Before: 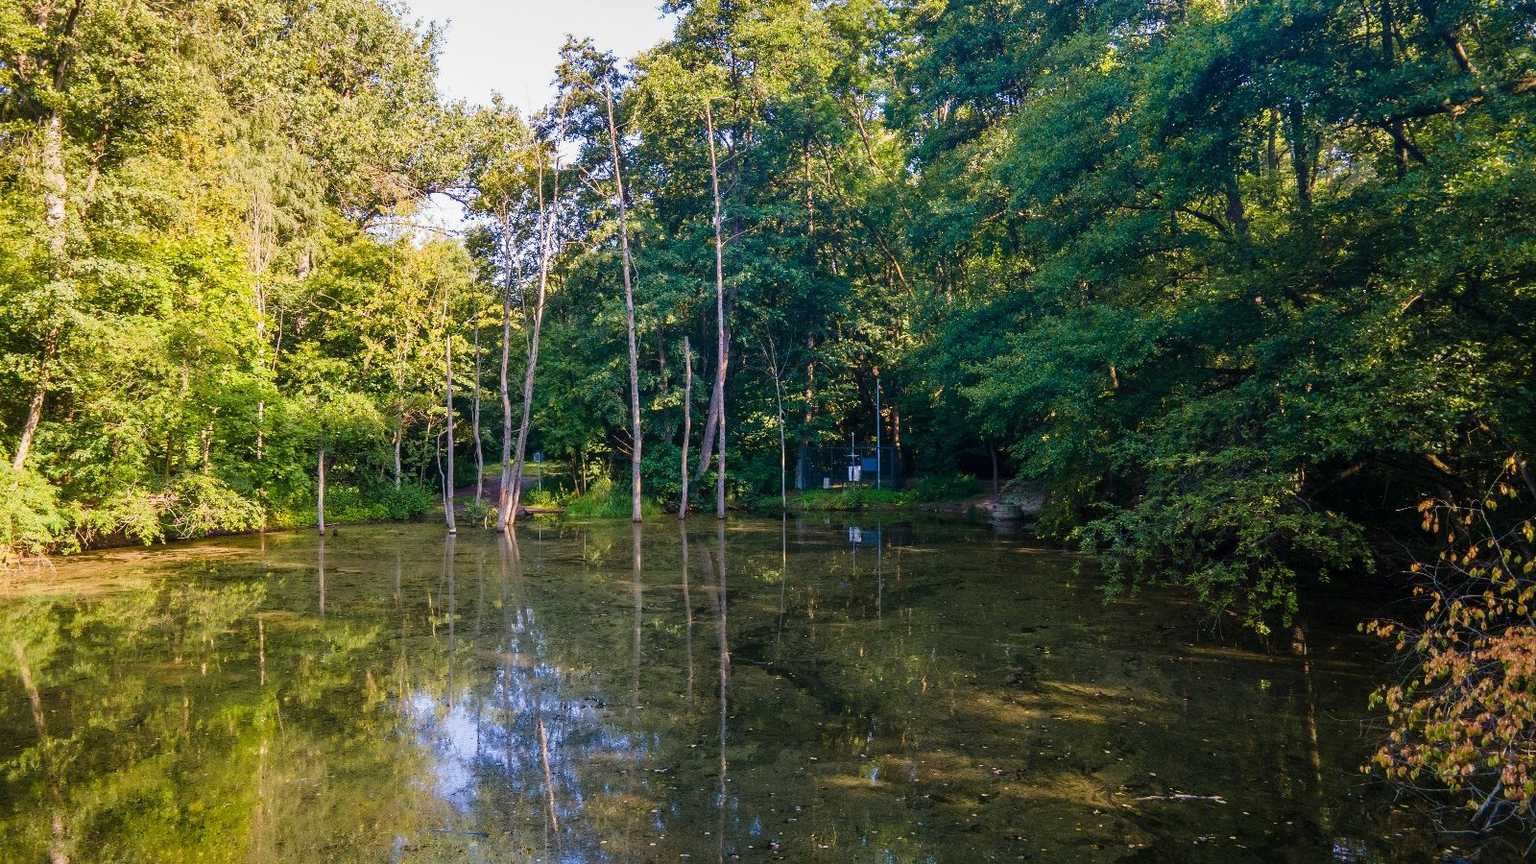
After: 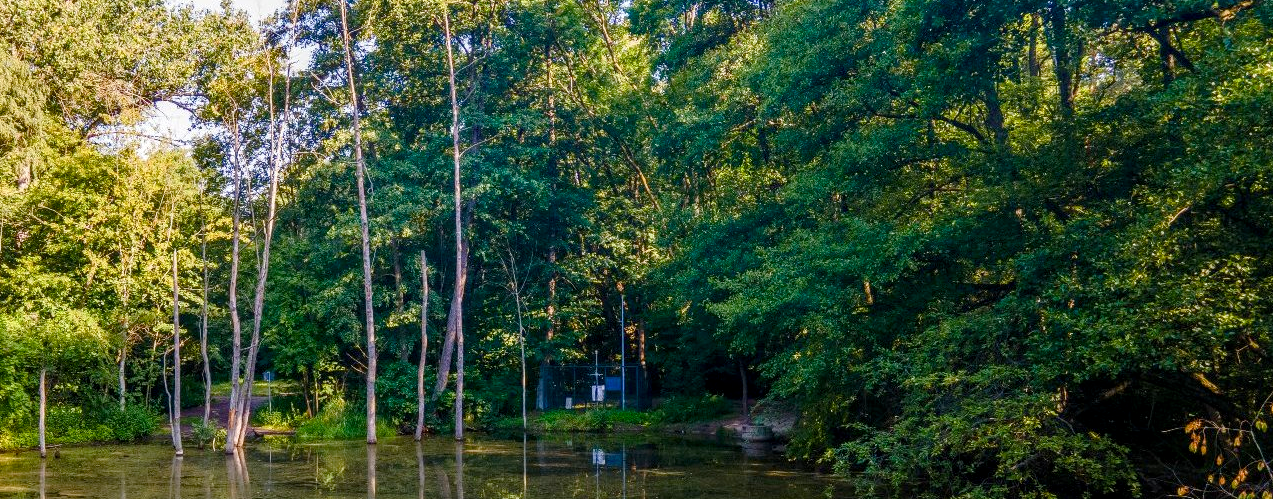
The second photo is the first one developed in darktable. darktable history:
color balance rgb: perceptual saturation grading › global saturation 20%, perceptual saturation grading › highlights -25.418%, perceptual saturation grading › shadows 24.282%
local contrast: on, module defaults
crop: left 18.252%, top 11.123%, right 2.18%, bottom 33.417%
